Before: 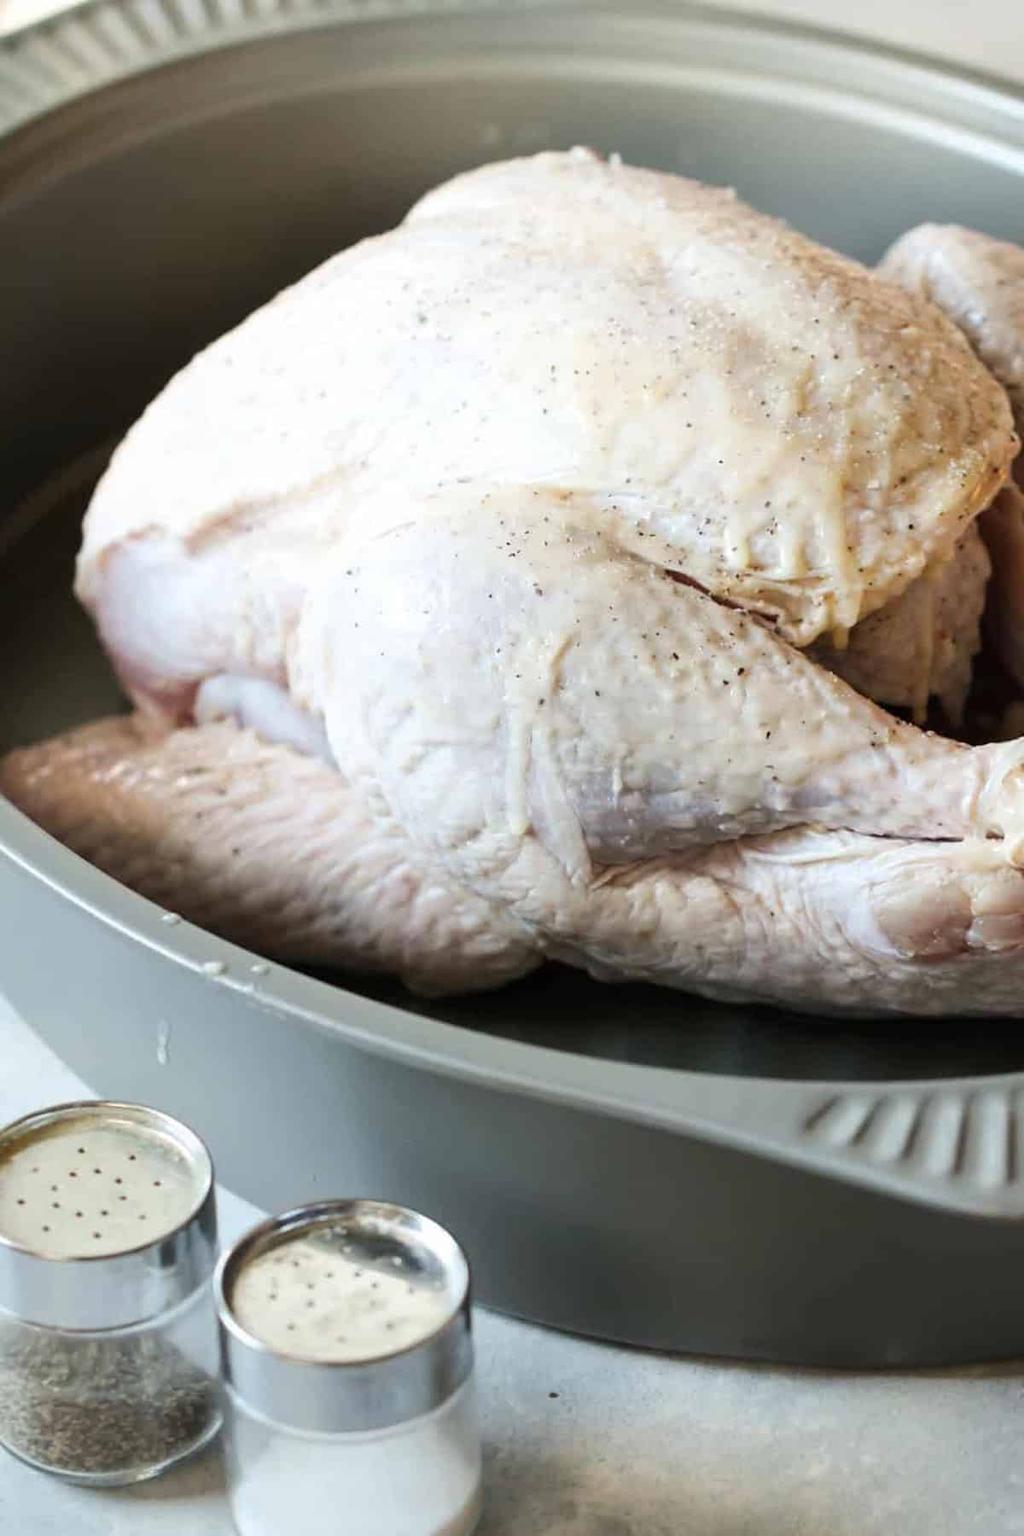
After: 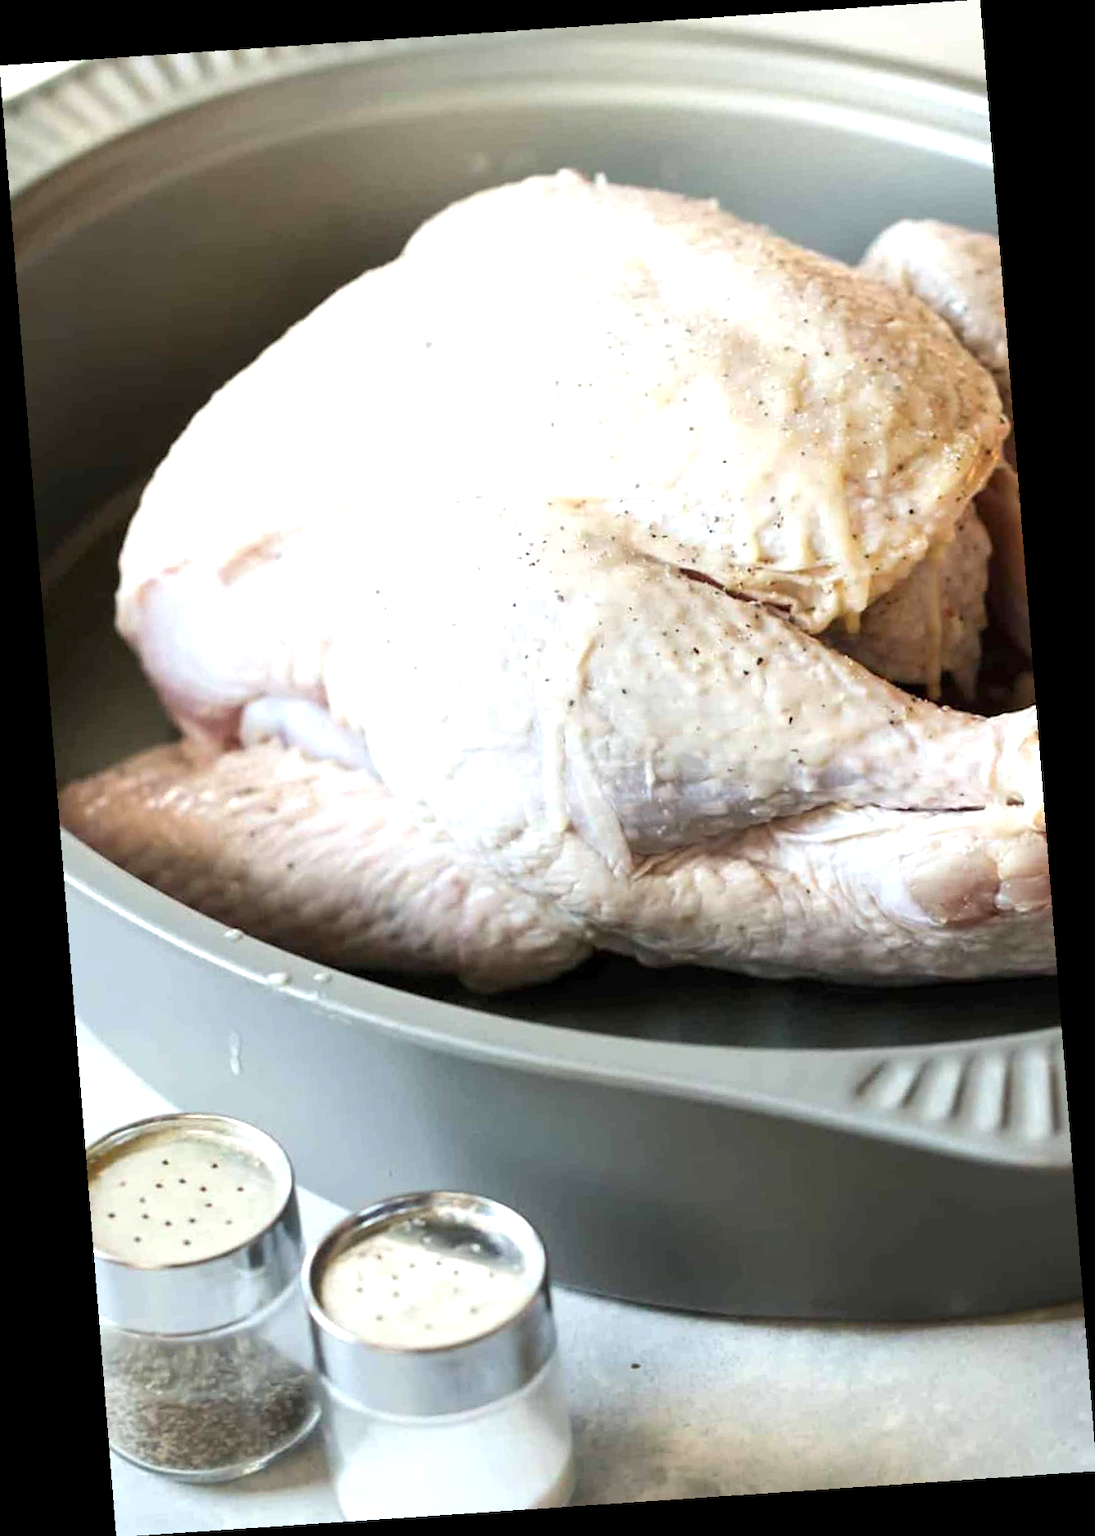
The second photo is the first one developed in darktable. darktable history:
exposure: black level correction 0.001, exposure 0.5 EV, compensate exposure bias true, compensate highlight preservation false
rotate and perspective: rotation -4.2°, shear 0.006, automatic cropping off
